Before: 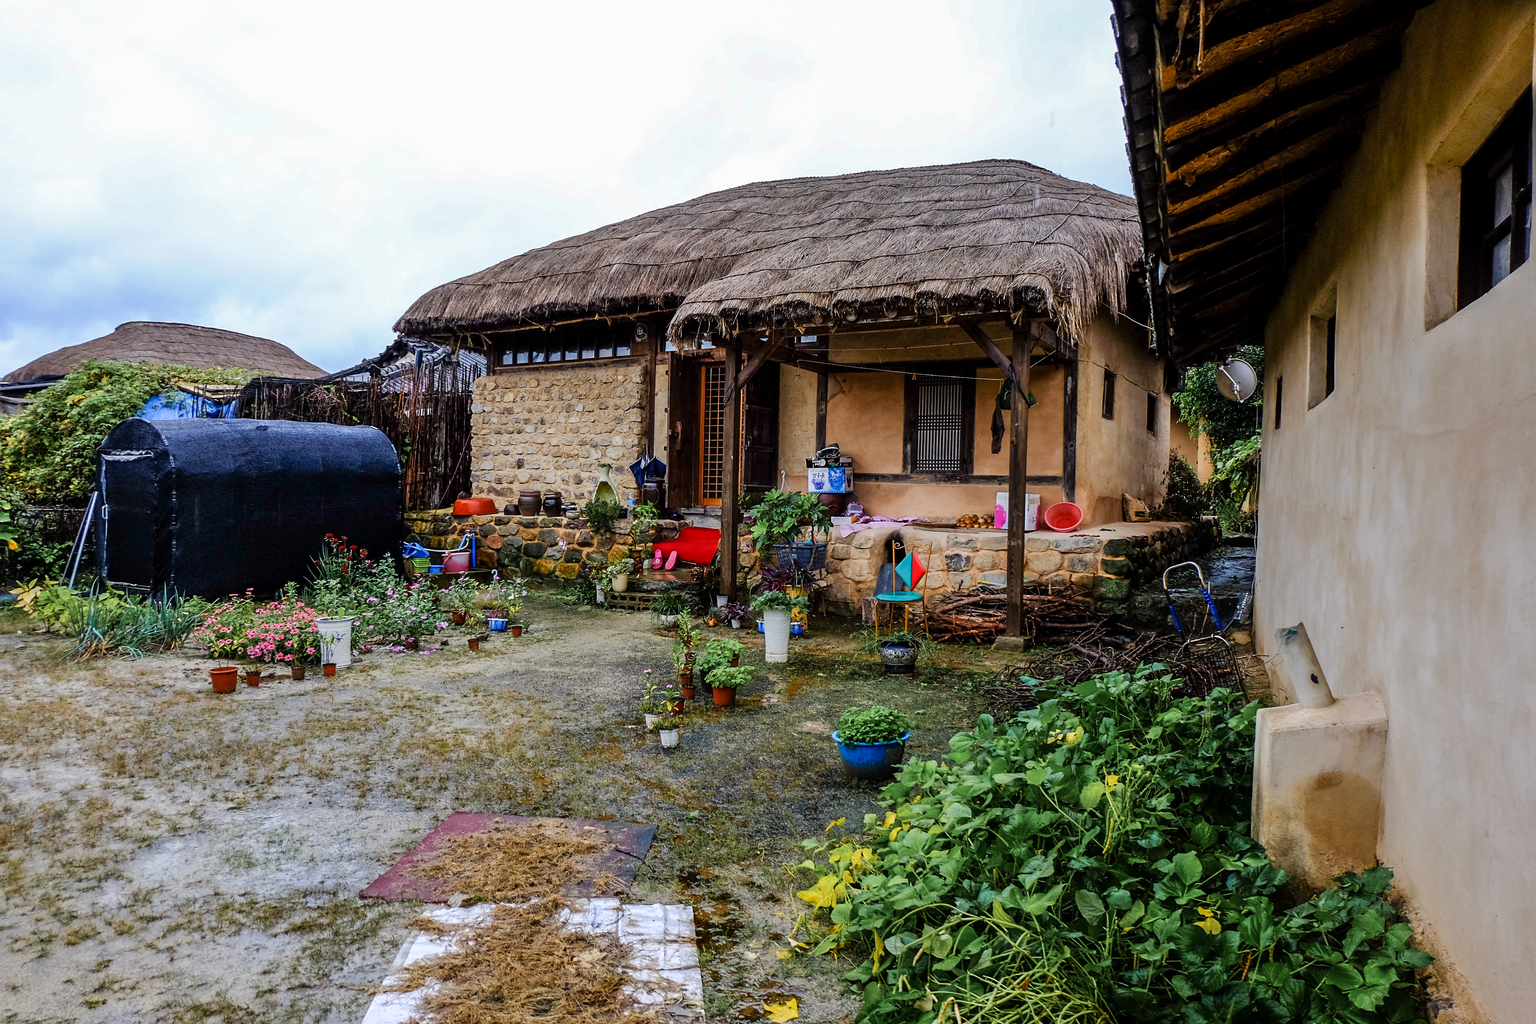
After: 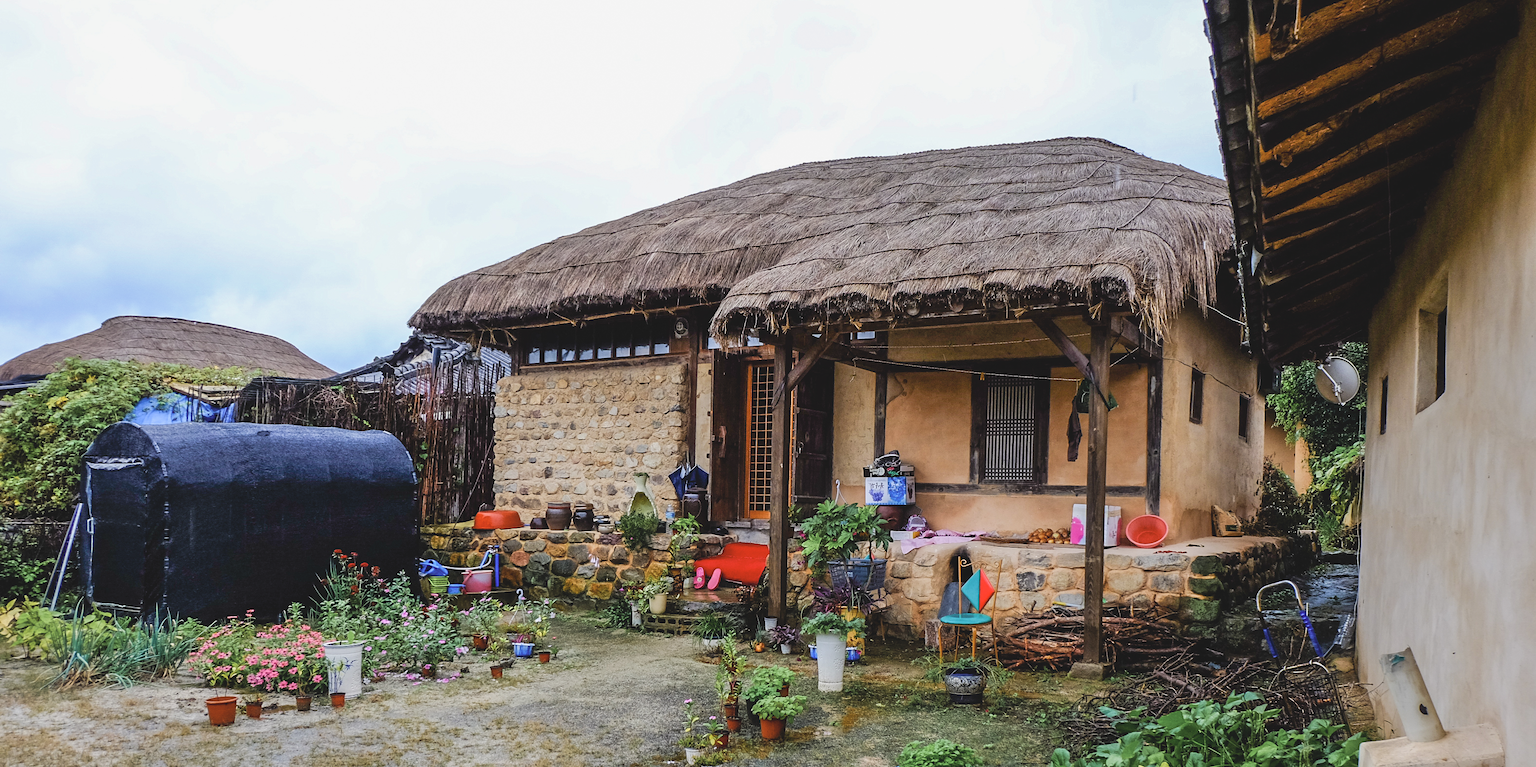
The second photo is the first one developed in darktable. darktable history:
contrast brightness saturation: contrast -0.15, brightness 0.05, saturation -0.12
crop: left 1.509%, top 3.452%, right 7.696%, bottom 28.452%
exposure: exposure 0.207 EV, compensate highlight preservation false
